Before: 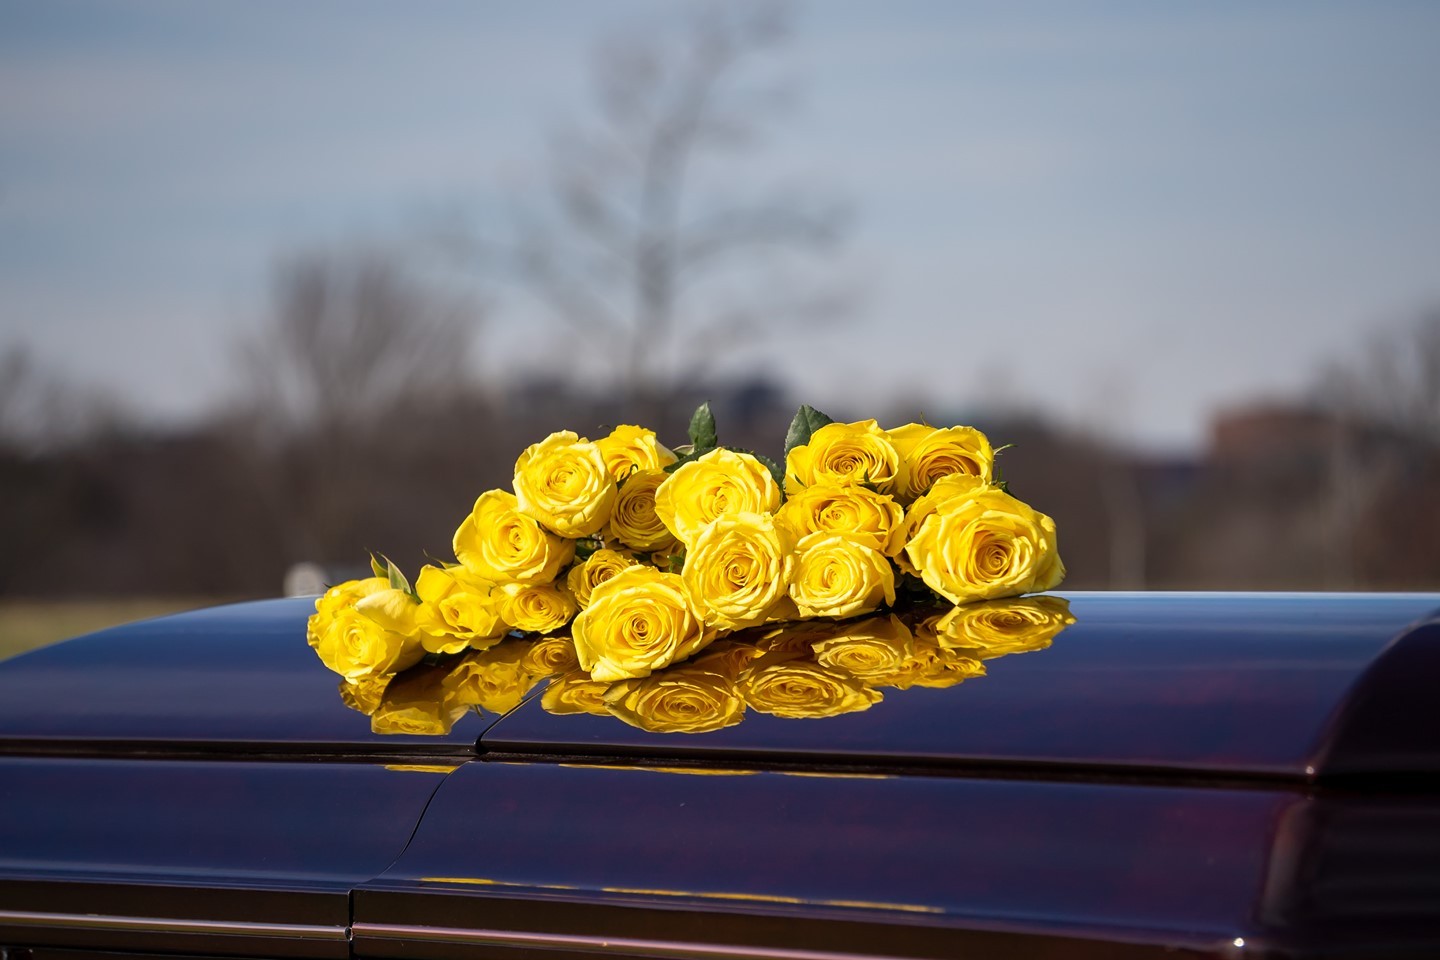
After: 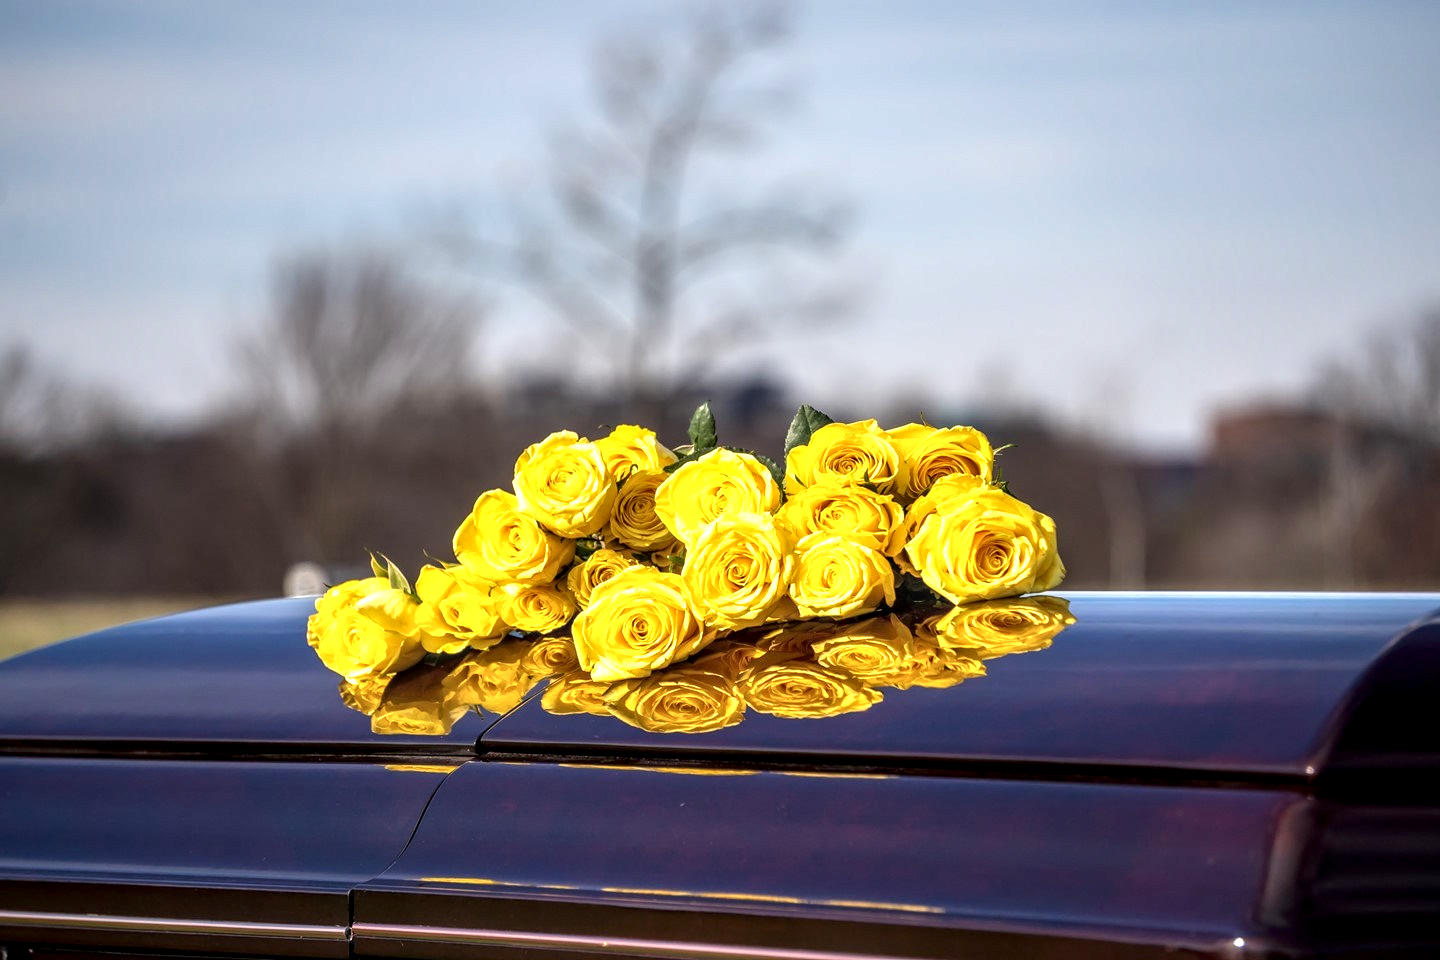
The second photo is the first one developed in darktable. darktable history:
local contrast: detail 150%
exposure: exposure 0.6 EV, compensate highlight preservation false
